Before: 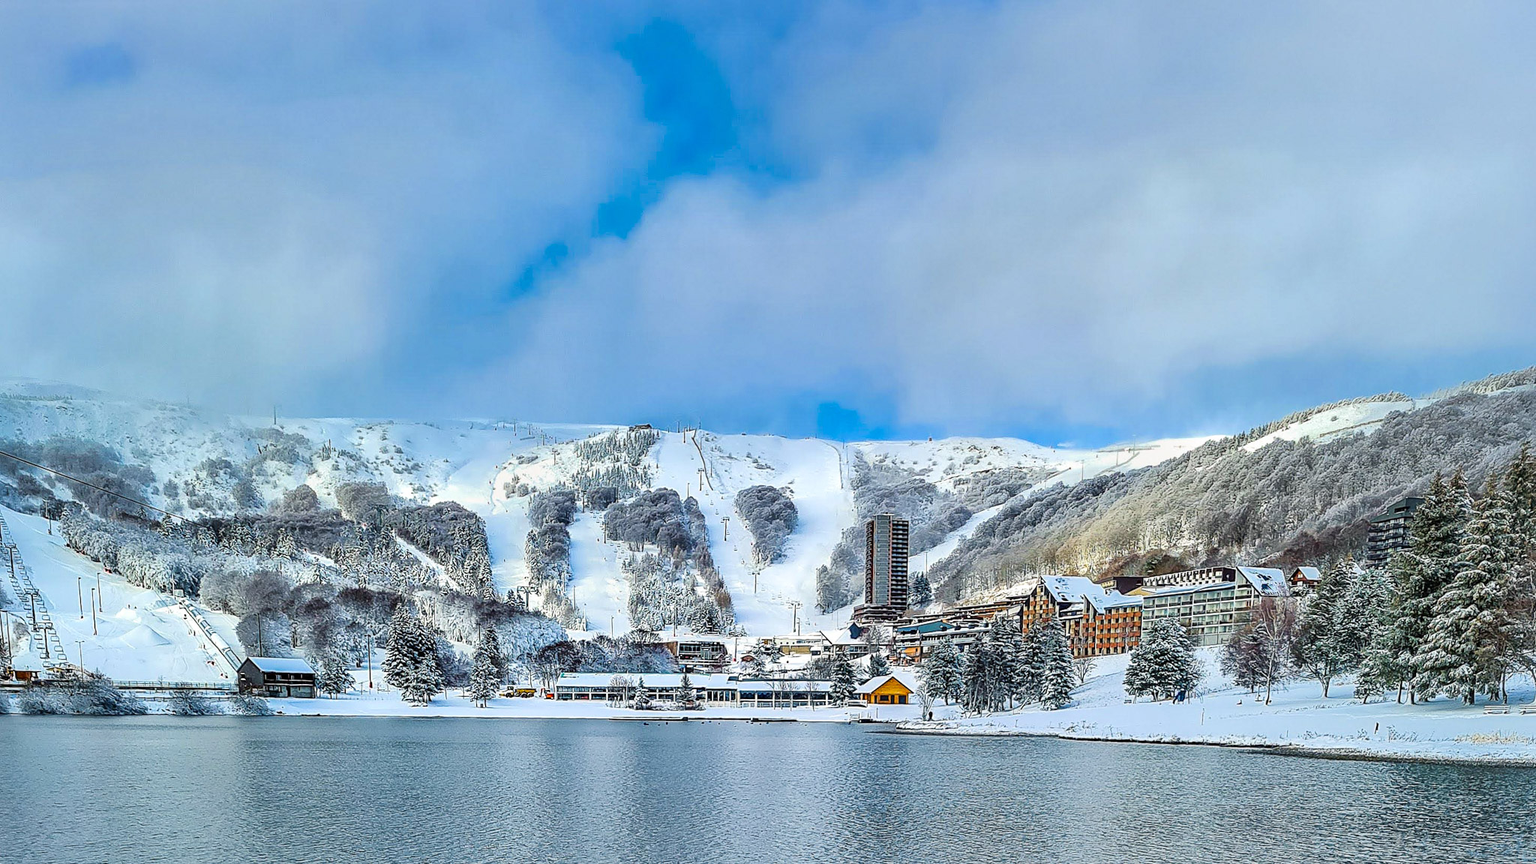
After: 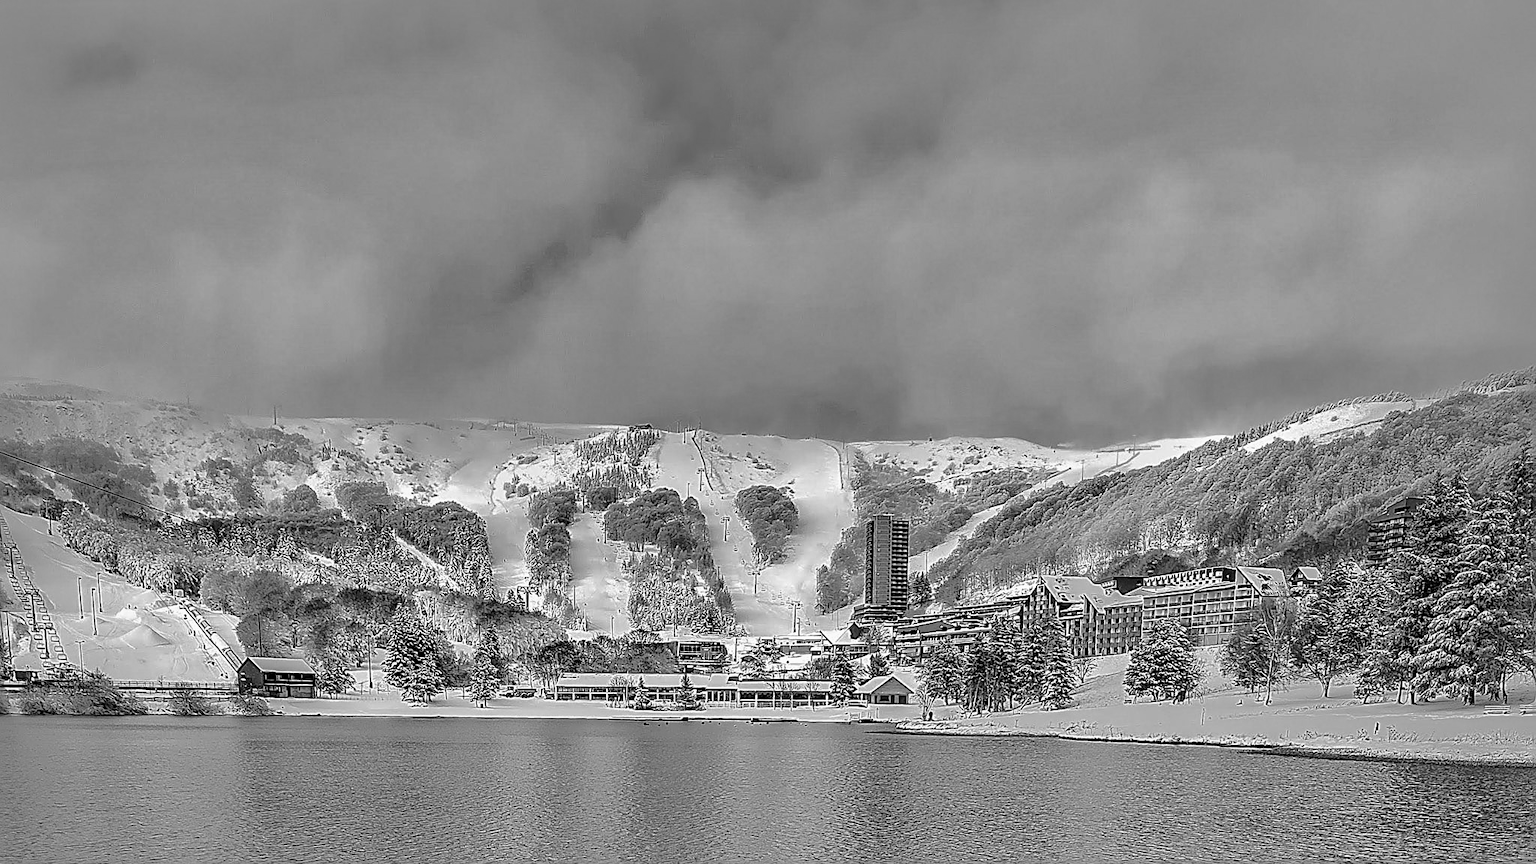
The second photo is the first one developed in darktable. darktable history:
sharpen: amount 0.6
shadows and highlights: shadows 25, highlights -70
monochrome: a -6.99, b 35.61, size 1.4
